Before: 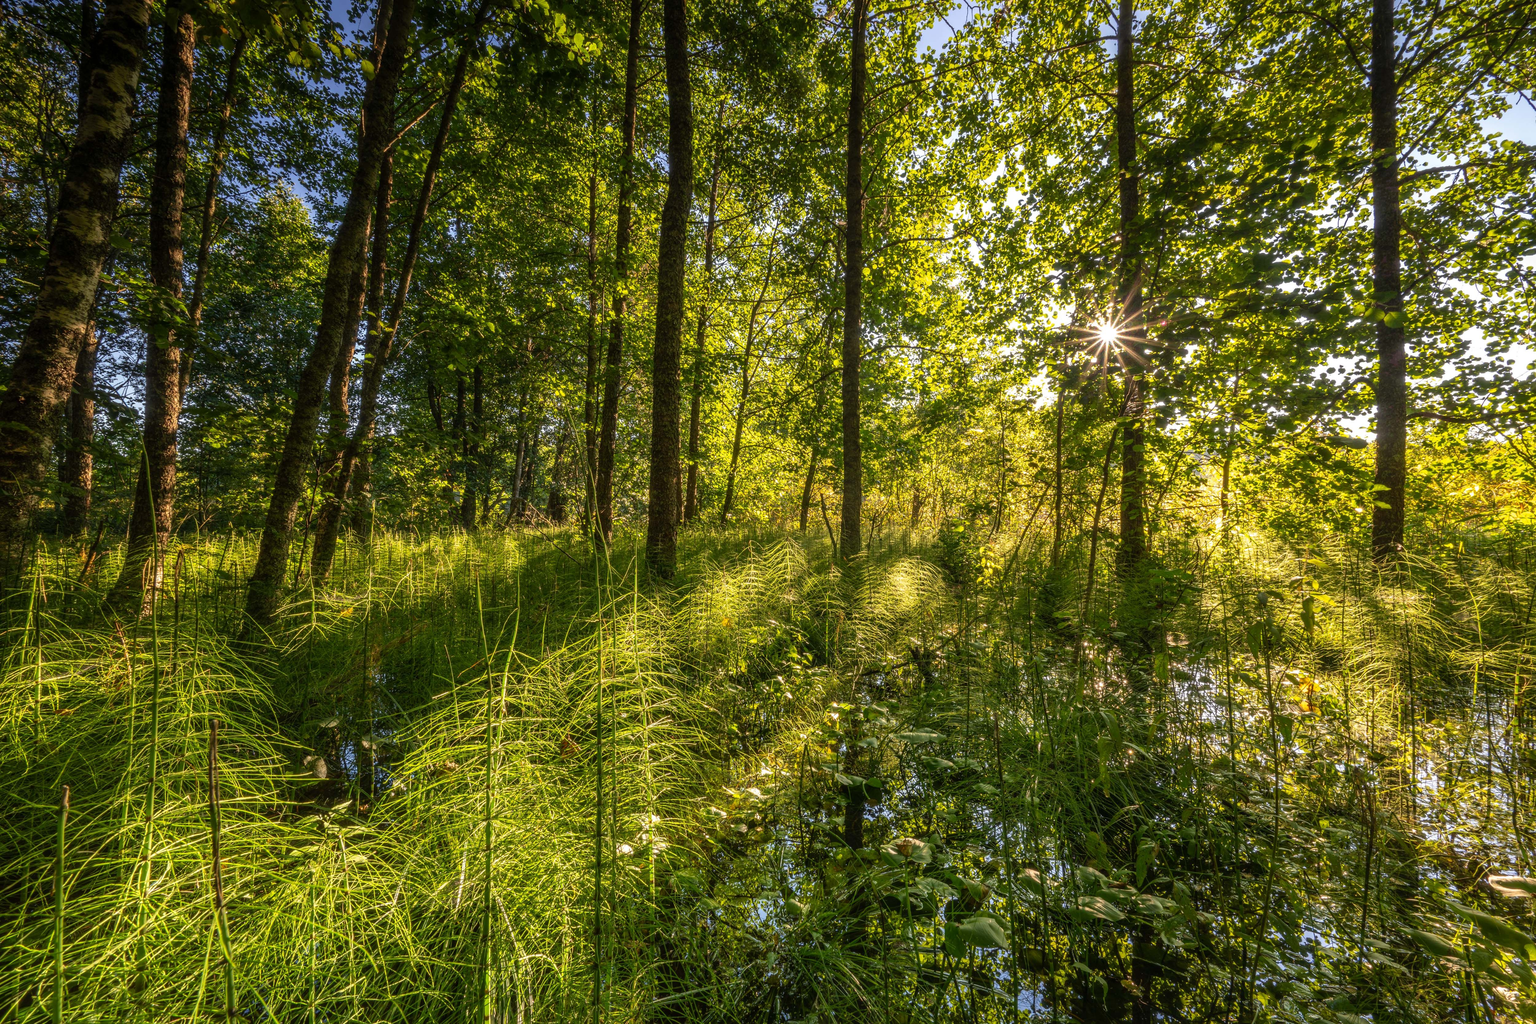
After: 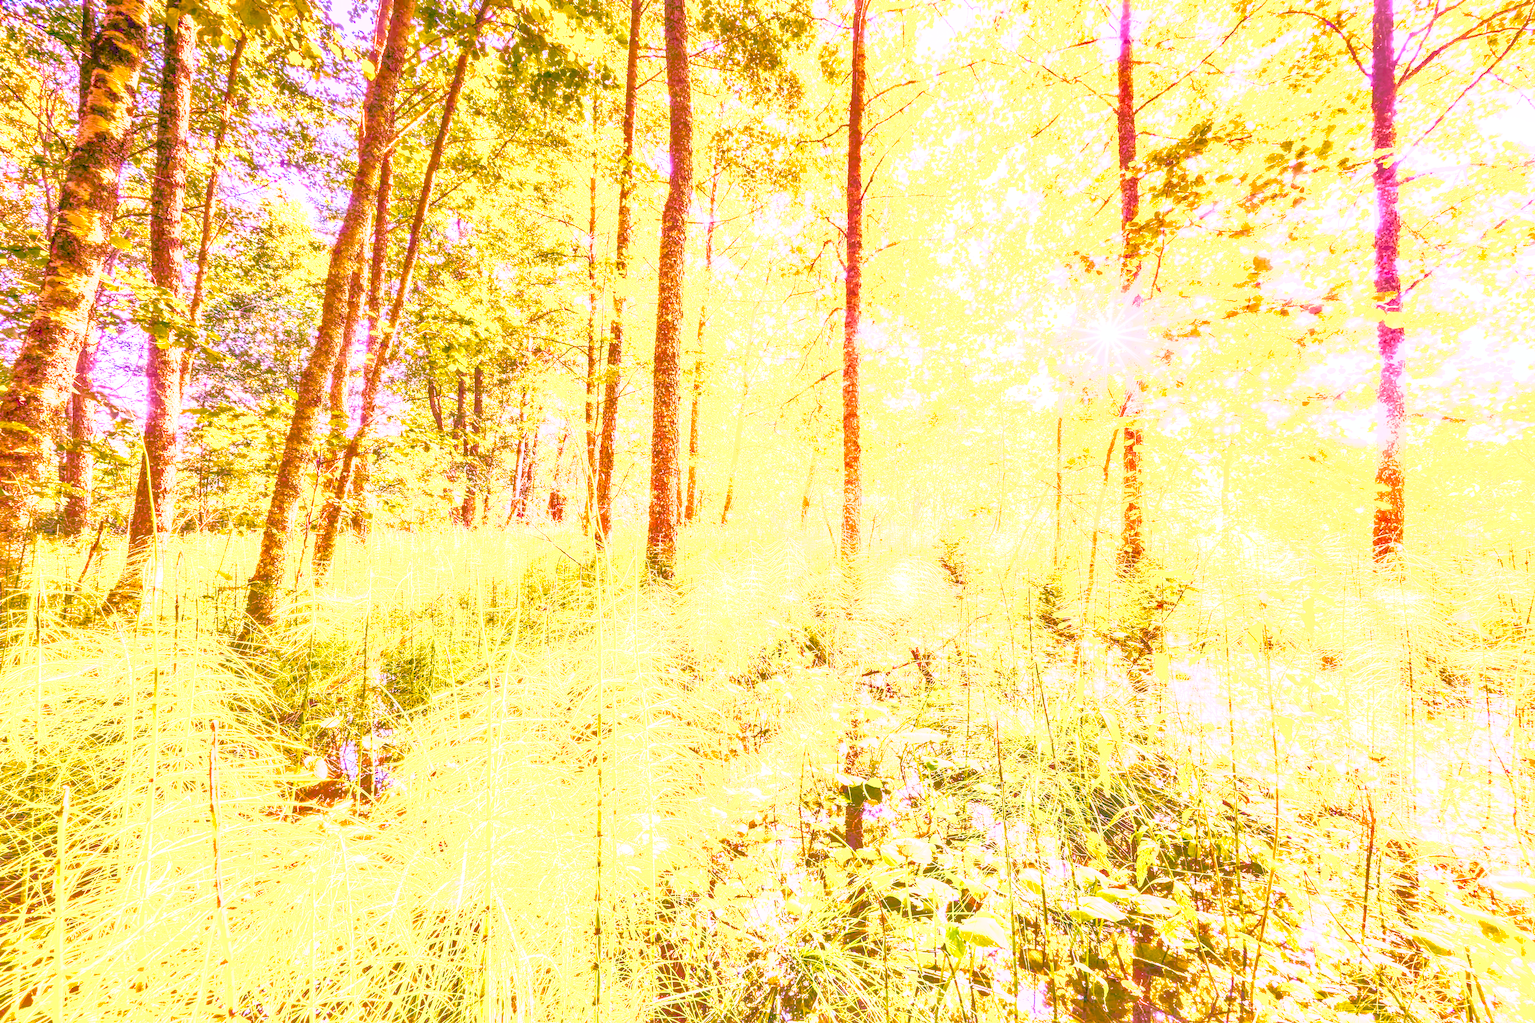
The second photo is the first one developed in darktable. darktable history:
local contrast: on, module defaults
color calibration: illuminant as shot in camera, x 0.358, y 0.373, temperature 4628.91 K
denoise (profiled): preserve shadows 1.52, scattering 0.002, a [-1, 0, 0], compensate highlight preservation false
haze removal: compatibility mode true, adaptive false
highlight reconstruction: on, module defaults
hot pixels: on, module defaults
lens correction: scale 1, crop 1, focal 16, aperture 5.6, distance 1000, camera "Canon EOS RP", lens "Canon RF 16mm F2.8 STM"
shadows and highlights: on, module defaults
white balance: red 2.229, blue 1.46
velvia: on, module defaults
color balance rgb "Colors on Steroids": linear chroma grading › shadows 10%, linear chroma grading › highlights 10%, linear chroma grading › global chroma 15%, linear chroma grading › mid-tones 15%, perceptual saturation grading › global saturation 40%, perceptual saturation grading › highlights -25%, perceptual saturation grading › mid-tones 35%, perceptual saturation grading › shadows 35%, perceptual brilliance grading › global brilliance 11.29%, global vibrance 11.29%
exposure: black level correction 0, exposure 1.675 EV, compensate exposure bias true, compensate highlight preservation false
tone equalizer "mask blending: all purposes": on, module defaults
